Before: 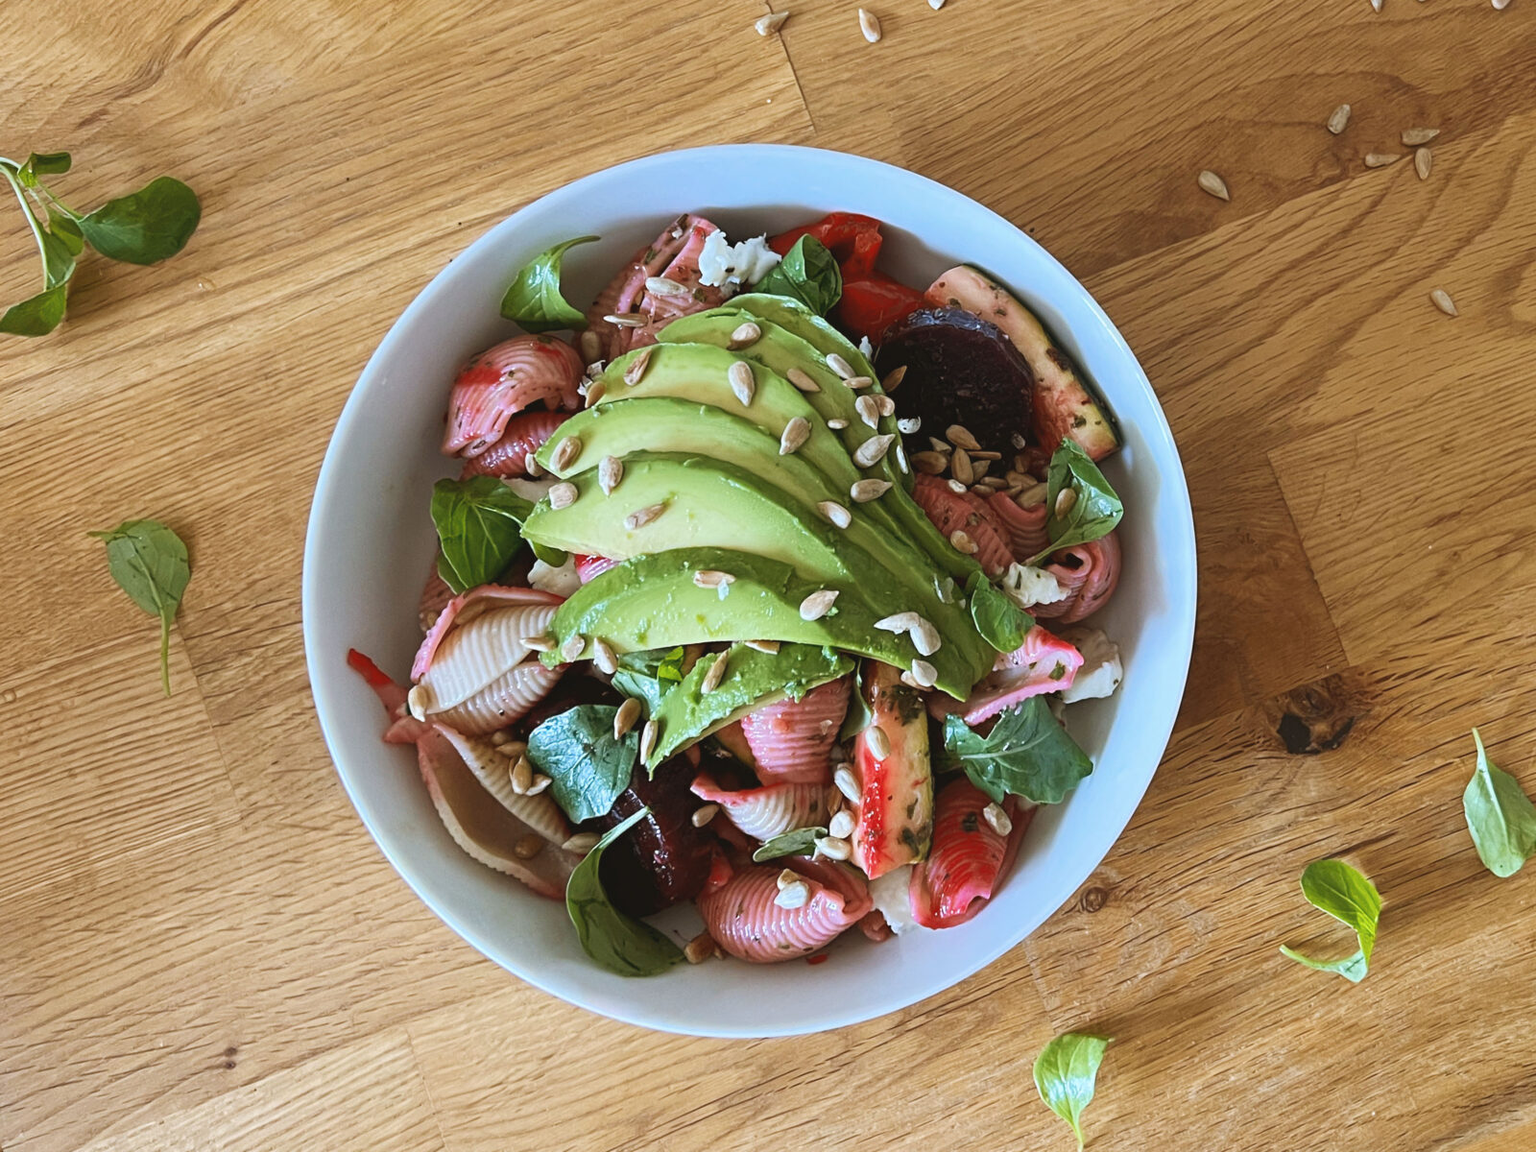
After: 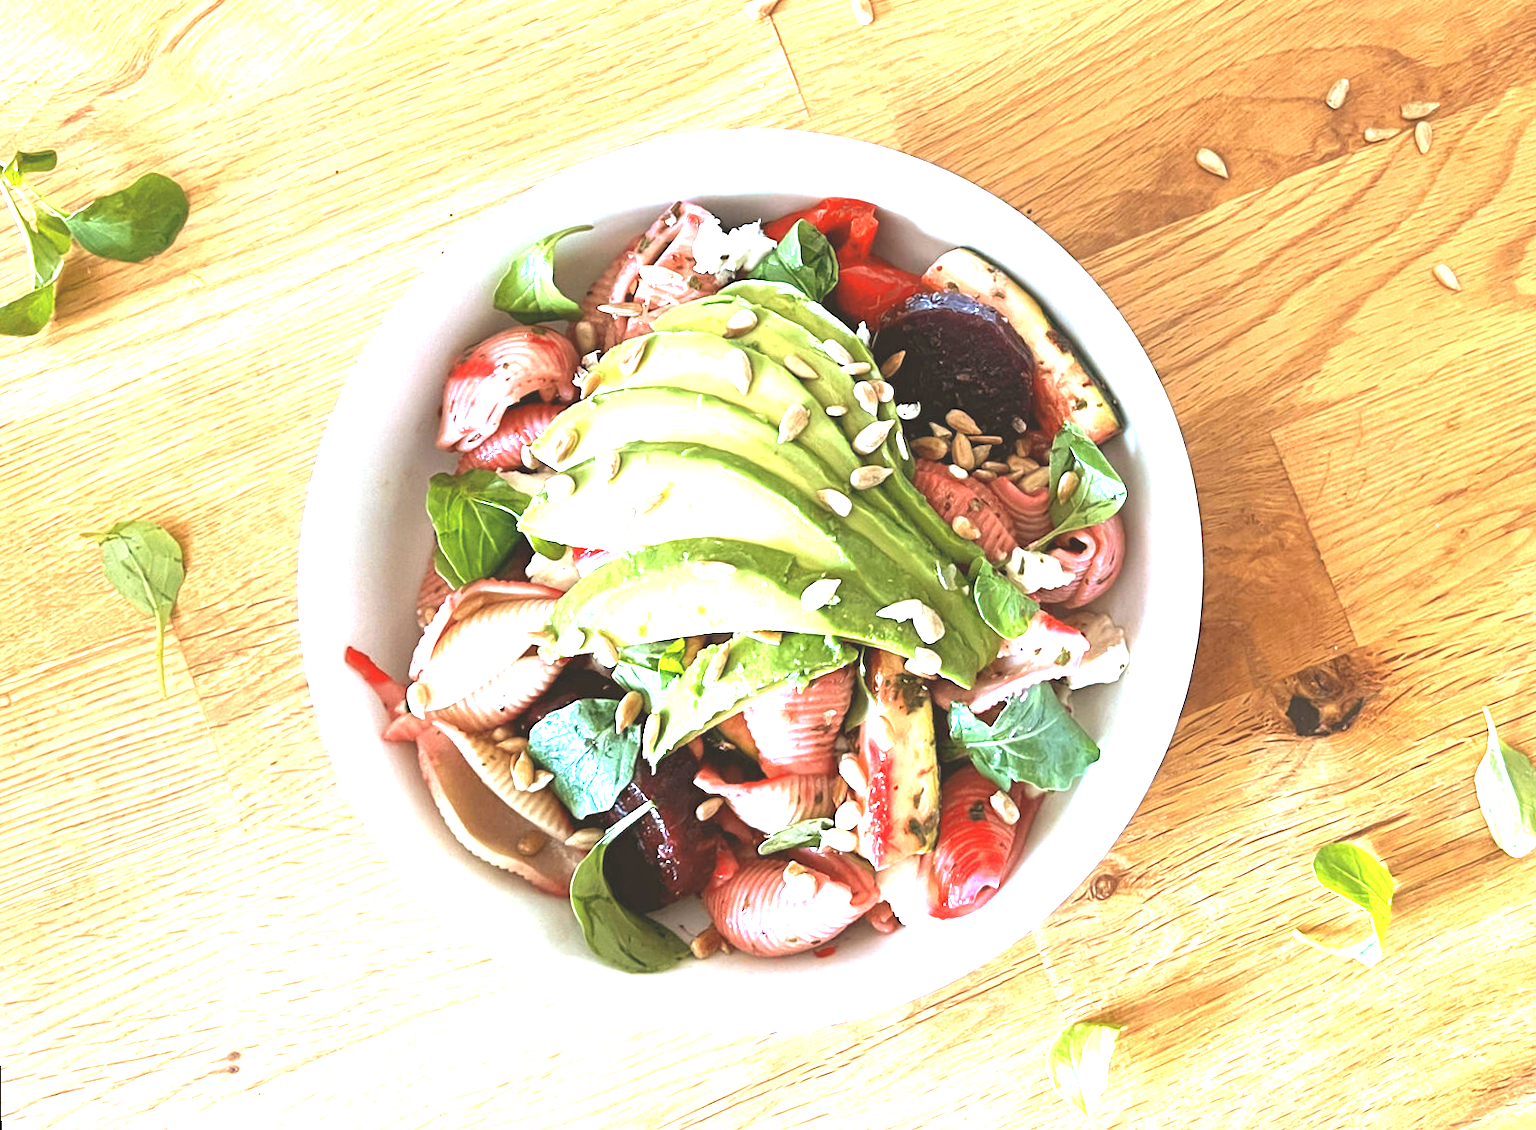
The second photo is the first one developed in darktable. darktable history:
white balance: red 1.009, blue 1.027
rotate and perspective: rotation -1°, crop left 0.011, crop right 0.989, crop top 0.025, crop bottom 0.975
exposure: exposure 2 EV, compensate highlight preservation false
